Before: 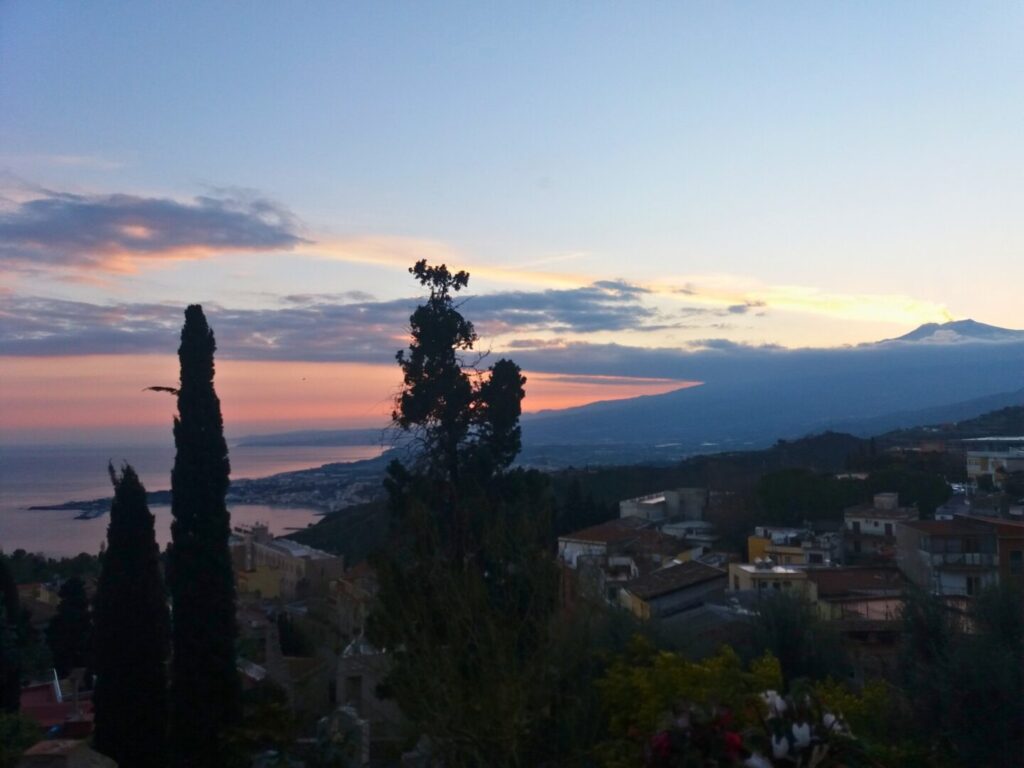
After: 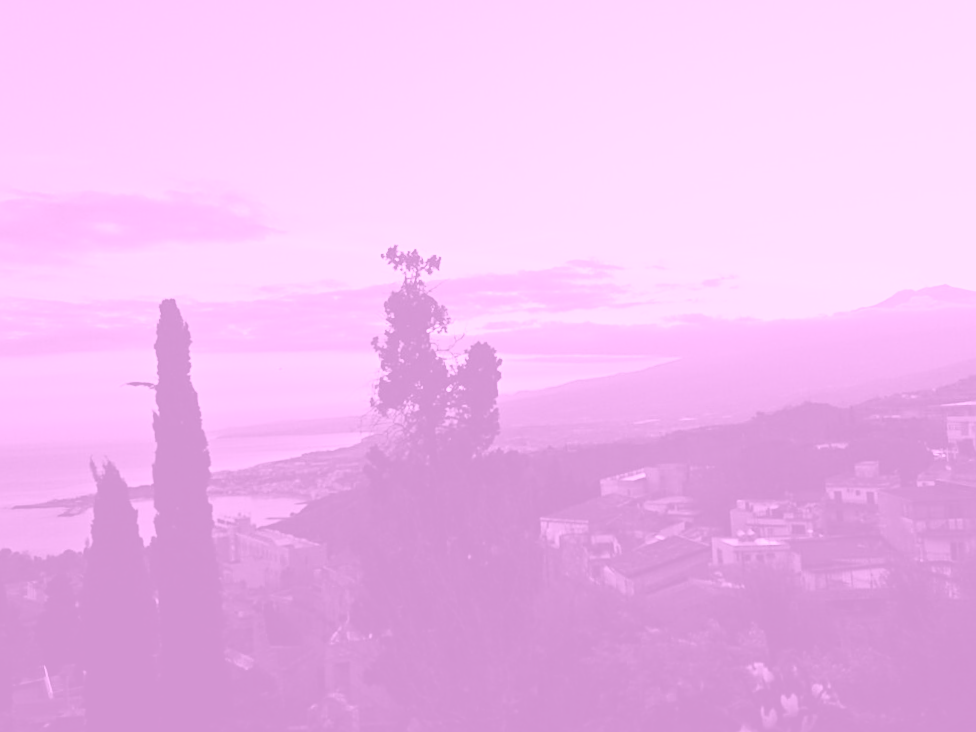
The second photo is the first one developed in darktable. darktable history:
rotate and perspective: rotation -2.12°, lens shift (vertical) 0.009, lens shift (horizontal) -0.008, automatic cropping original format, crop left 0.036, crop right 0.964, crop top 0.05, crop bottom 0.959
white balance: red 0.925, blue 1.046
sharpen: on, module defaults
tone curve: curves: ch0 [(0, 0.021) (0.049, 0.044) (0.152, 0.14) (0.328, 0.377) (0.473, 0.543) (0.641, 0.705) (0.85, 0.894) (1, 0.969)]; ch1 [(0, 0) (0.302, 0.331) (0.427, 0.433) (0.472, 0.47) (0.502, 0.503) (0.527, 0.521) (0.564, 0.58) (0.614, 0.626) (0.677, 0.701) (0.859, 0.885) (1, 1)]; ch2 [(0, 0) (0.33, 0.301) (0.447, 0.44) (0.487, 0.496) (0.502, 0.516) (0.535, 0.563) (0.565, 0.593) (0.618, 0.628) (1, 1)], color space Lab, independent channels, preserve colors none
colorize: hue 331.2°, saturation 75%, source mix 30.28%, lightness 70.52%, version 1
